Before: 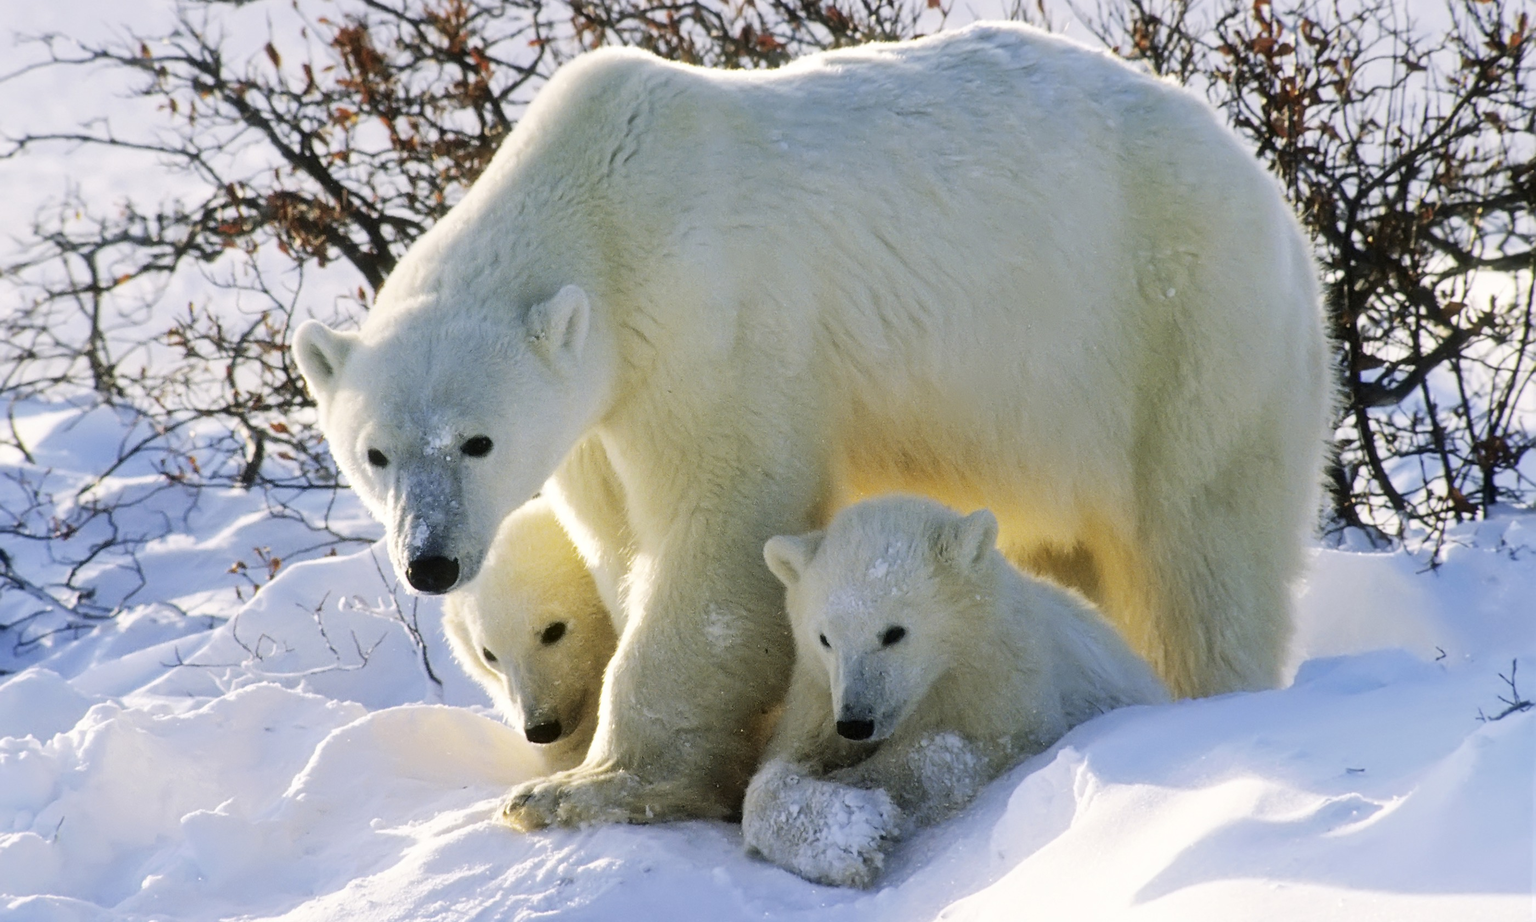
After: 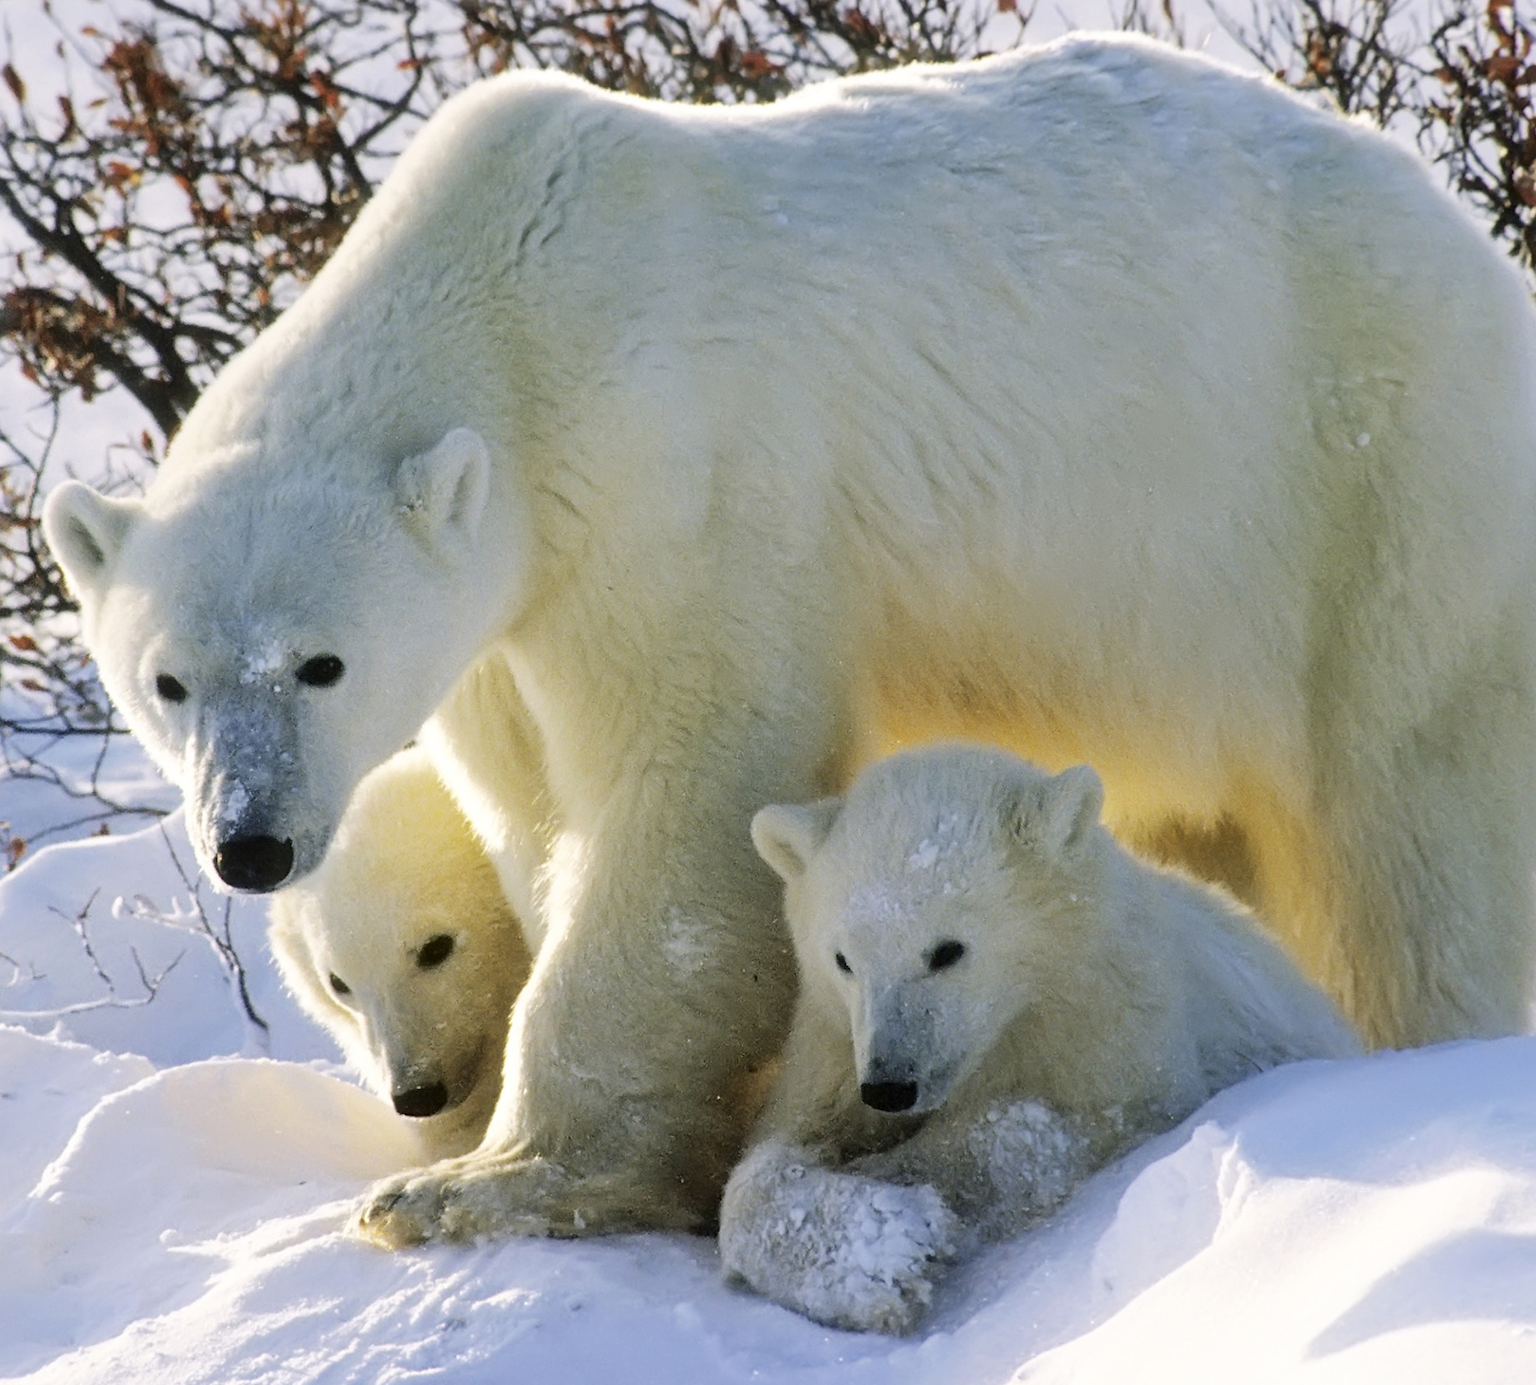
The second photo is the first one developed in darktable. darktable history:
crop: left 17.193%, right 16.268%
